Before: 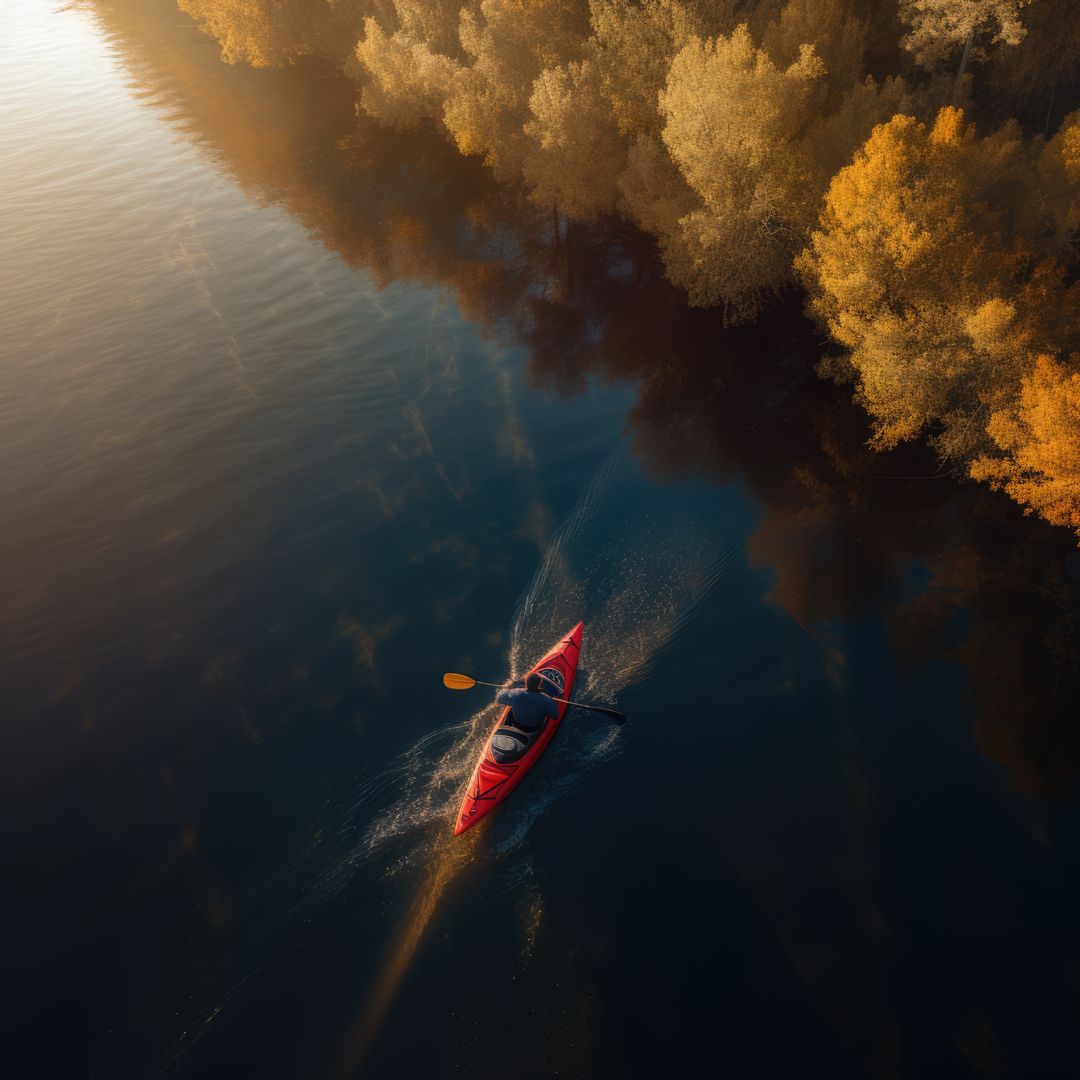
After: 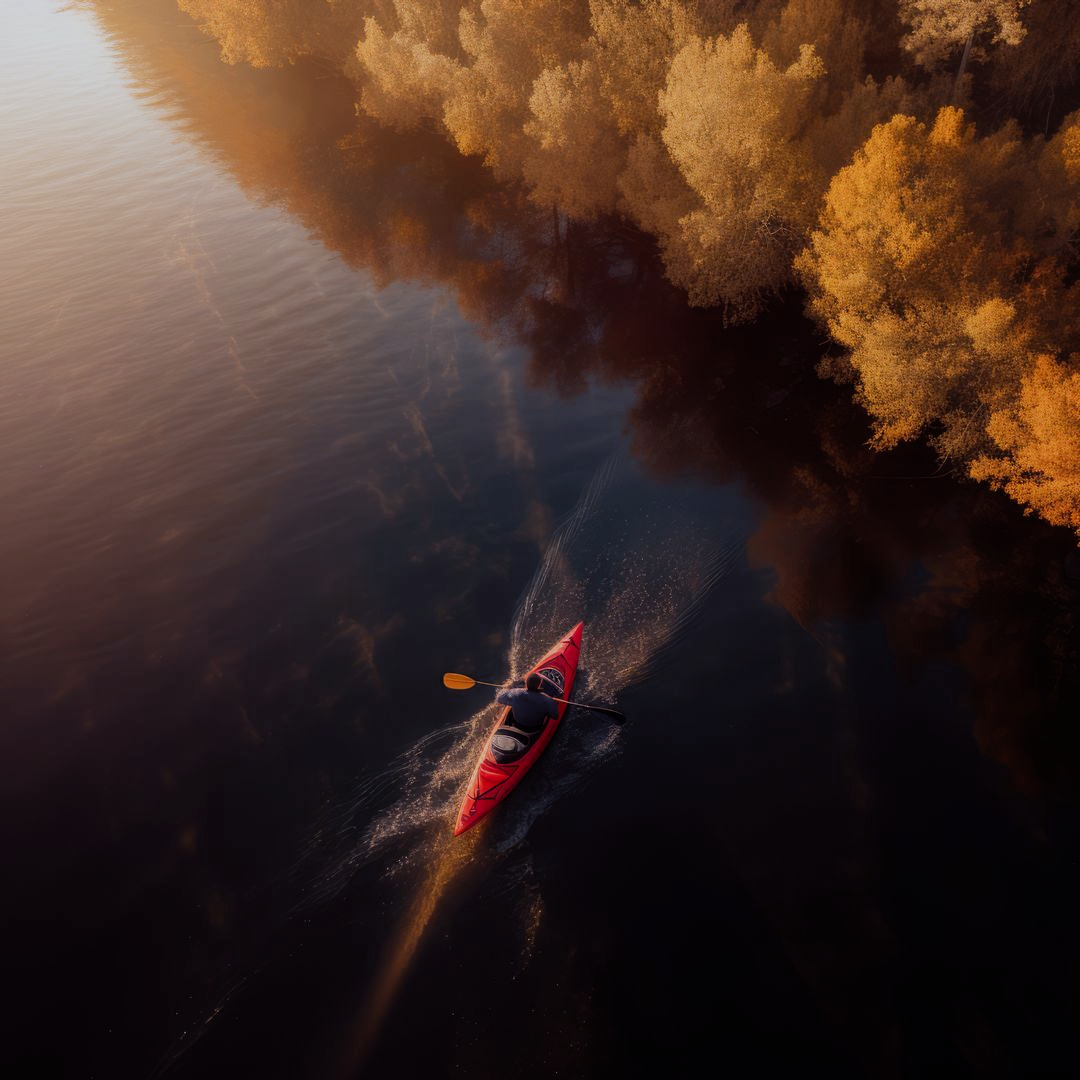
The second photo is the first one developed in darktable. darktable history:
white balance: red 0.983, blue 1.036
rgb levels: mode RGB, independent channels, levels [[0, 0.474, 1], [0, 0.5, 1], [0, 0.5, 1]]
filmic rgb: black relative exposure -7.65 EV, white relative exposure 4.56 EV, hardness 3.61
